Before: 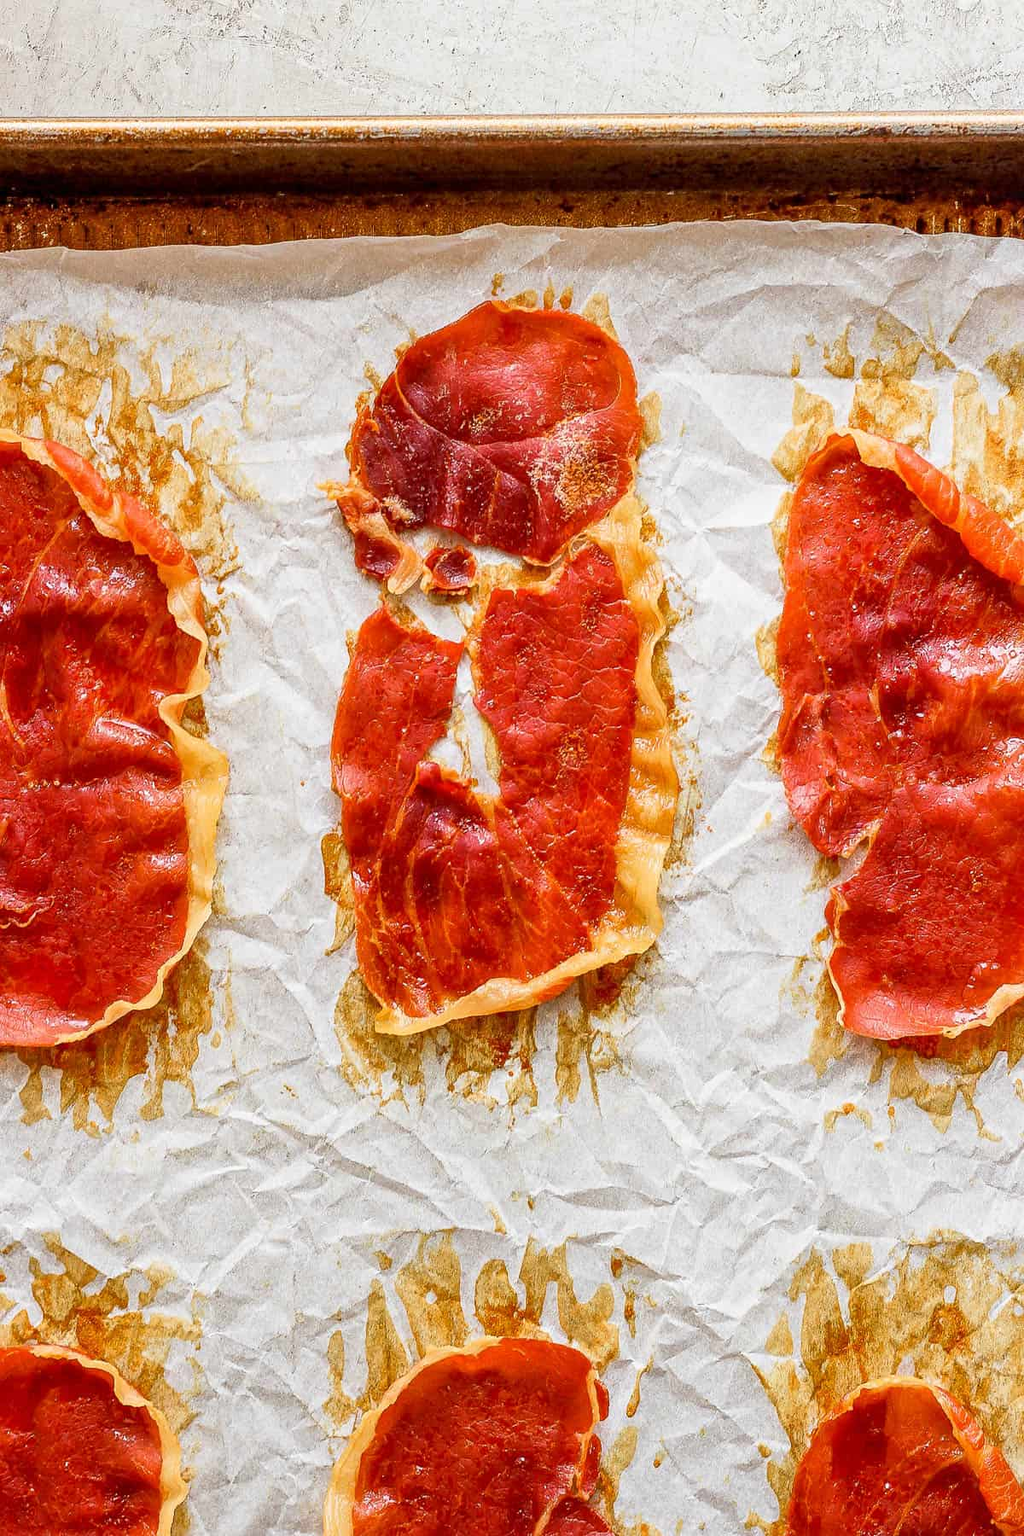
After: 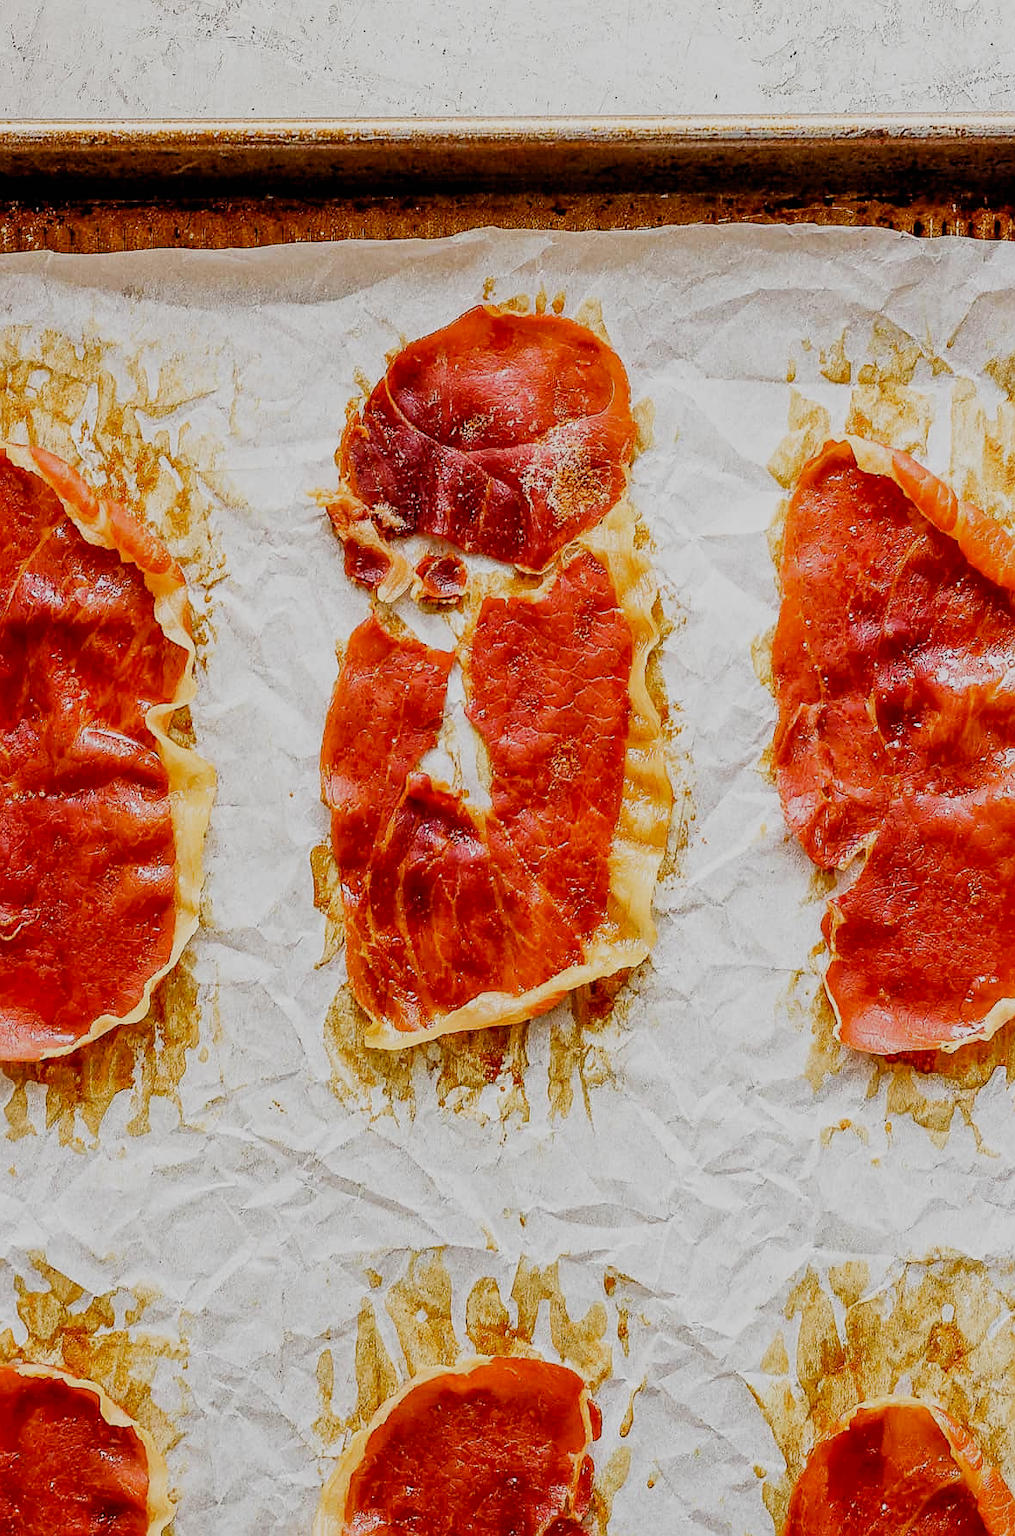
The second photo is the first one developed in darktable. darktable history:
filmic rgb: black relative exposure -7.65 EV, white relative exposure 4.56 EV, hardness 3.61, preserve chrominance no, color science v5 (2021)
crop and rotate: left 1.572%, right 0.625%, bottom 1.386%
sharpen: radius 1.568, amount 0.371, threshold 1.727
